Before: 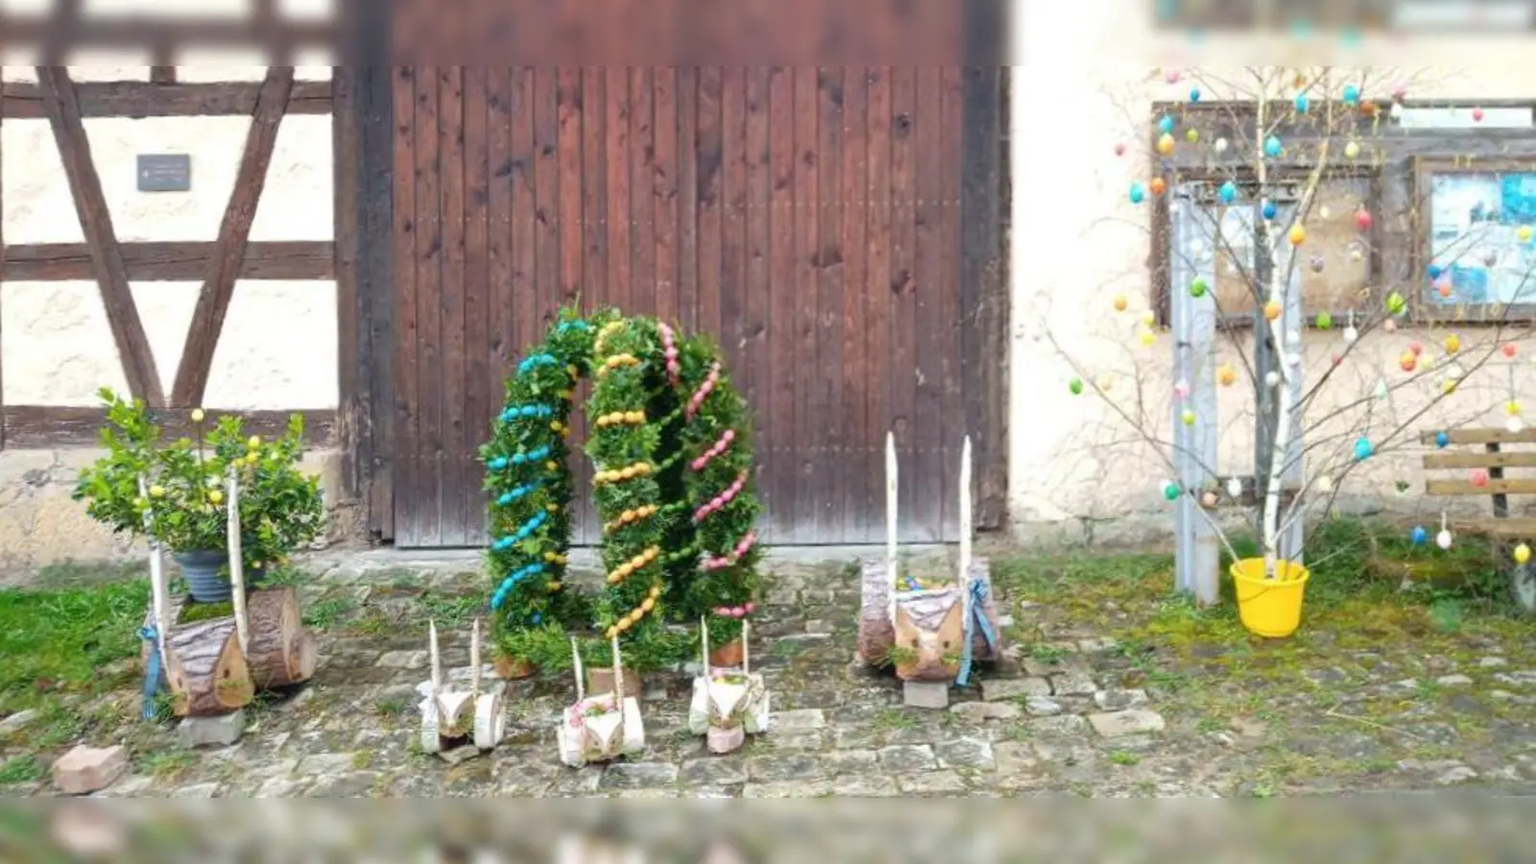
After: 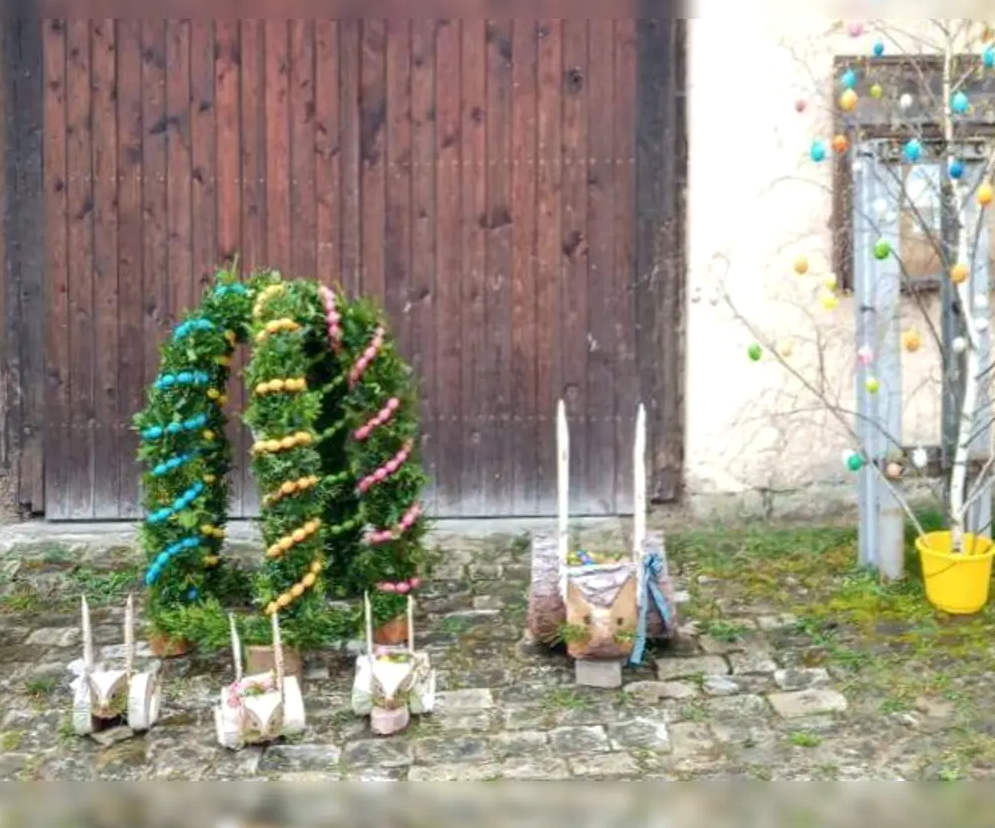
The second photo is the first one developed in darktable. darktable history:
crop and rotate: left 22.884%, top 5.637%, right 14.908%, bottom 2.272%
local contrast: highlights 102%, shadows 101%, detail 119%, midtone range 0.2
